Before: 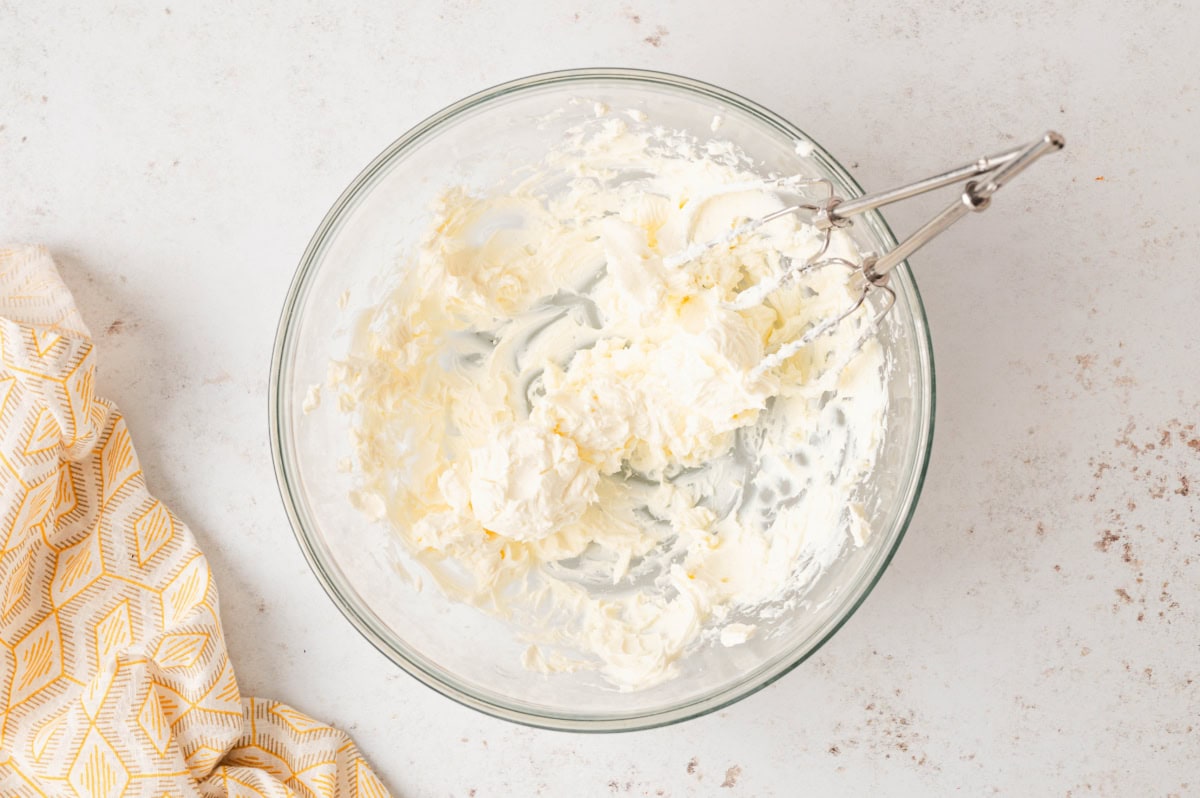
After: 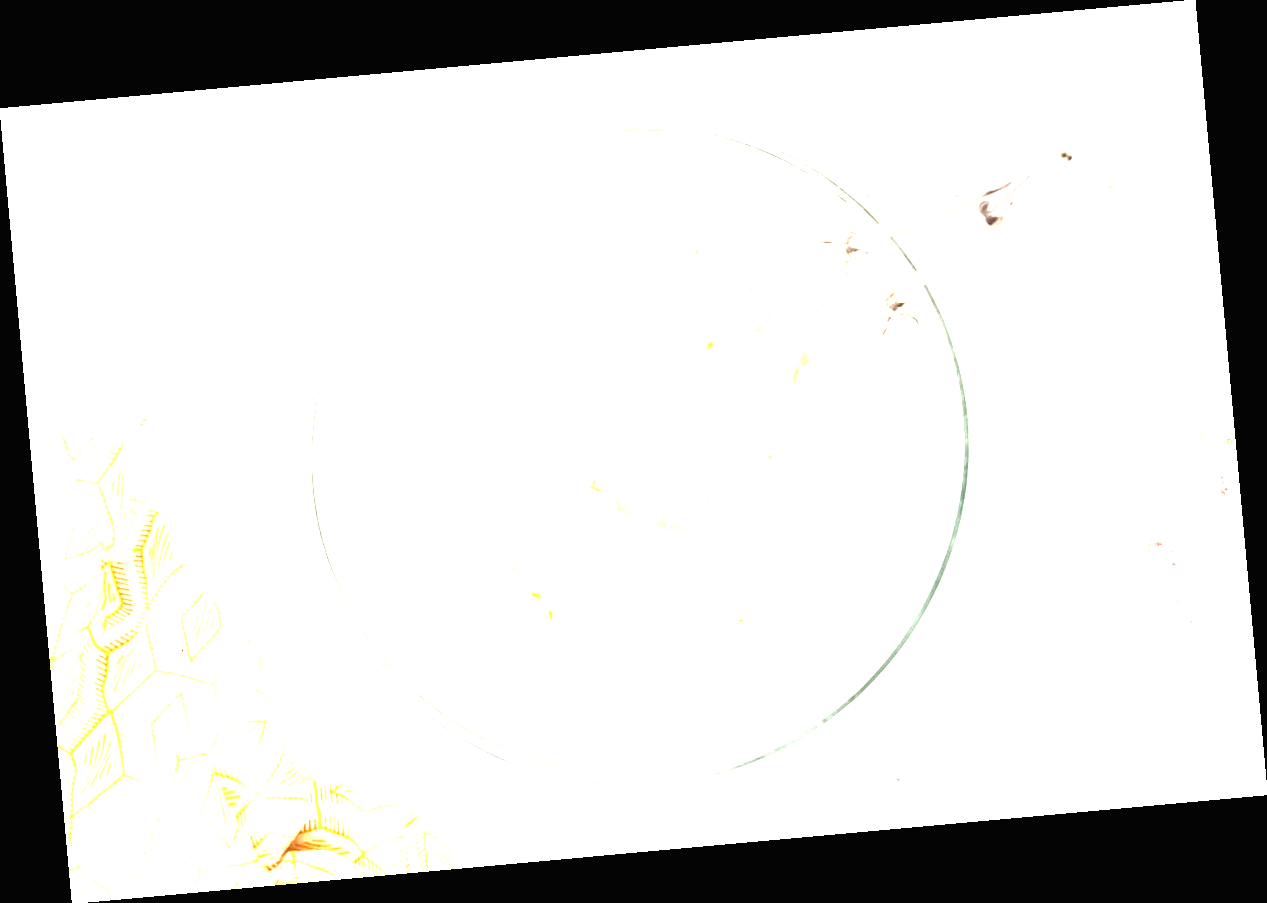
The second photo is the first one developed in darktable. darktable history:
rotate and perspective: rotation -5.2°, automatic cropping off
exposure: black level correction 0, exposure 2.327 EV, compensate exposure bias true, compensate highlight preservation false
